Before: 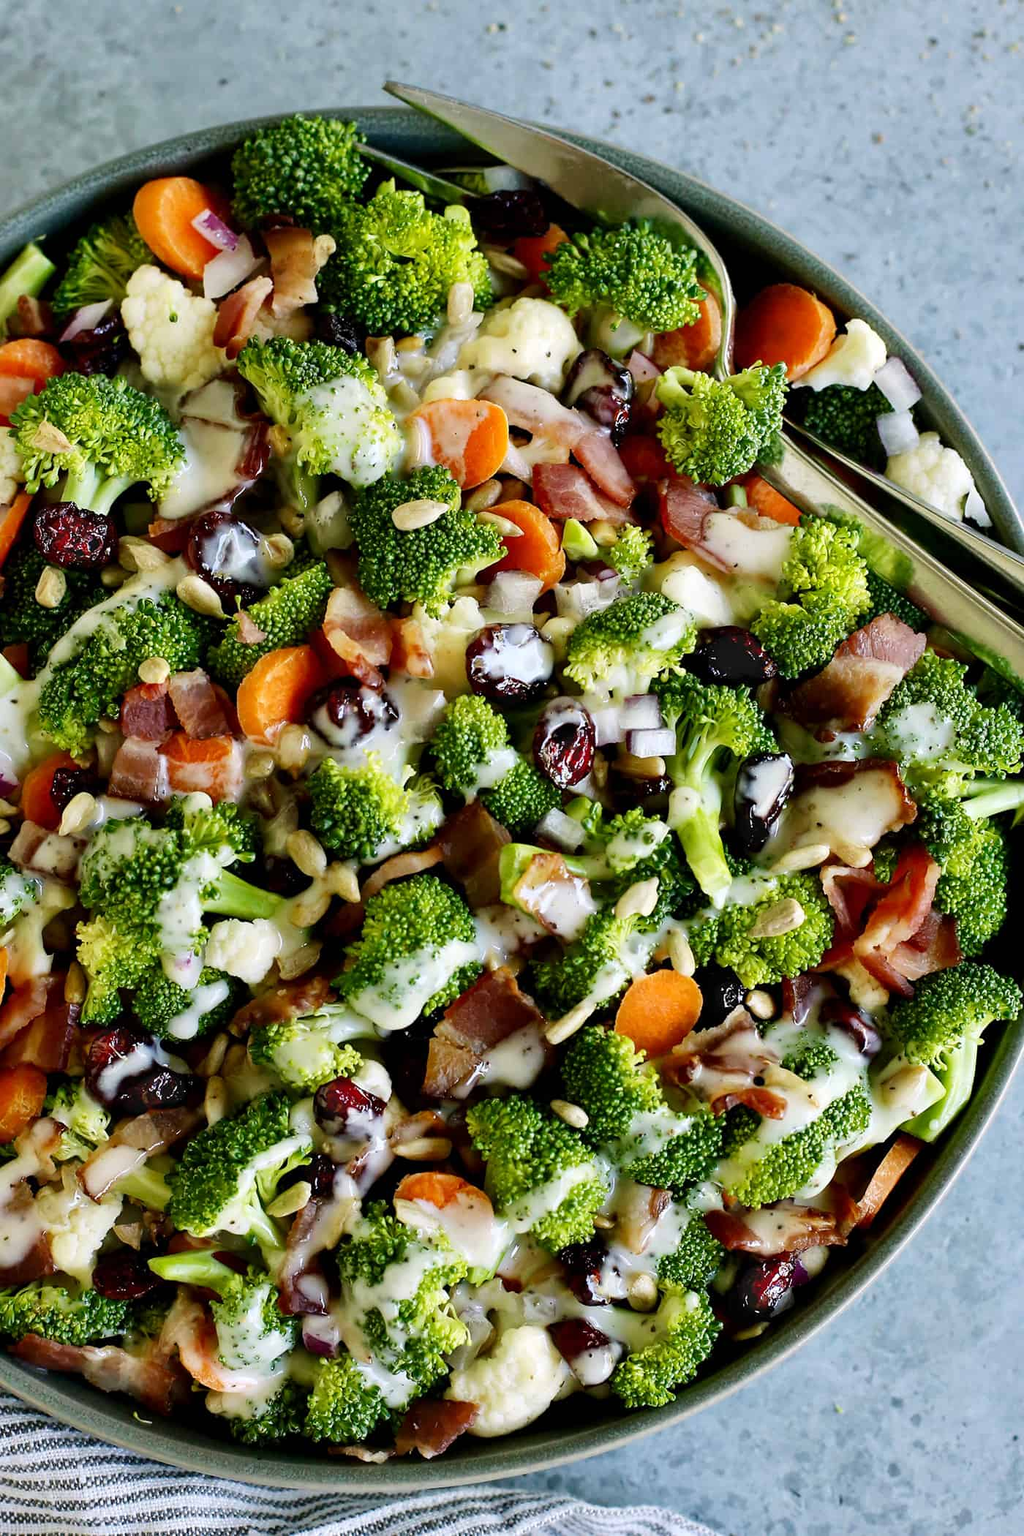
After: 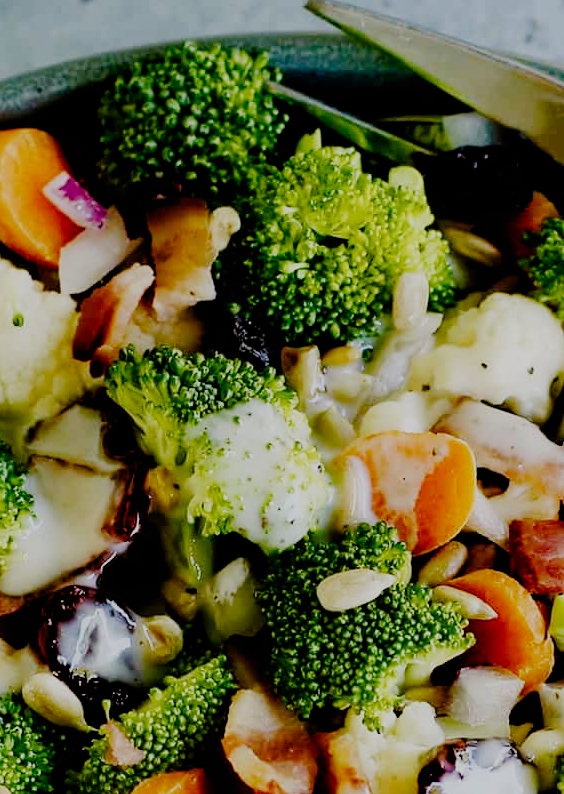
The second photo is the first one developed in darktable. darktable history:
color balance rgb: shadows lift › hue 85.73°, perceptual saturation grading › global saturation 20%, perceptual saturation grading › highlights -25.367%, perceptual saturation grading › shadows 49.911%
crop: left 15.648%, top 5.454%, right 44.004%, bottom 56.699%
filmic rgb: black relative exposure -6.17 EV, white relative exposure 6.96 EV, hardness 2.24, add noise in highlights 0.001, preserve chrominance no, color science v3 (2019), use custom middle-gray values true, contrast in highlights soft
